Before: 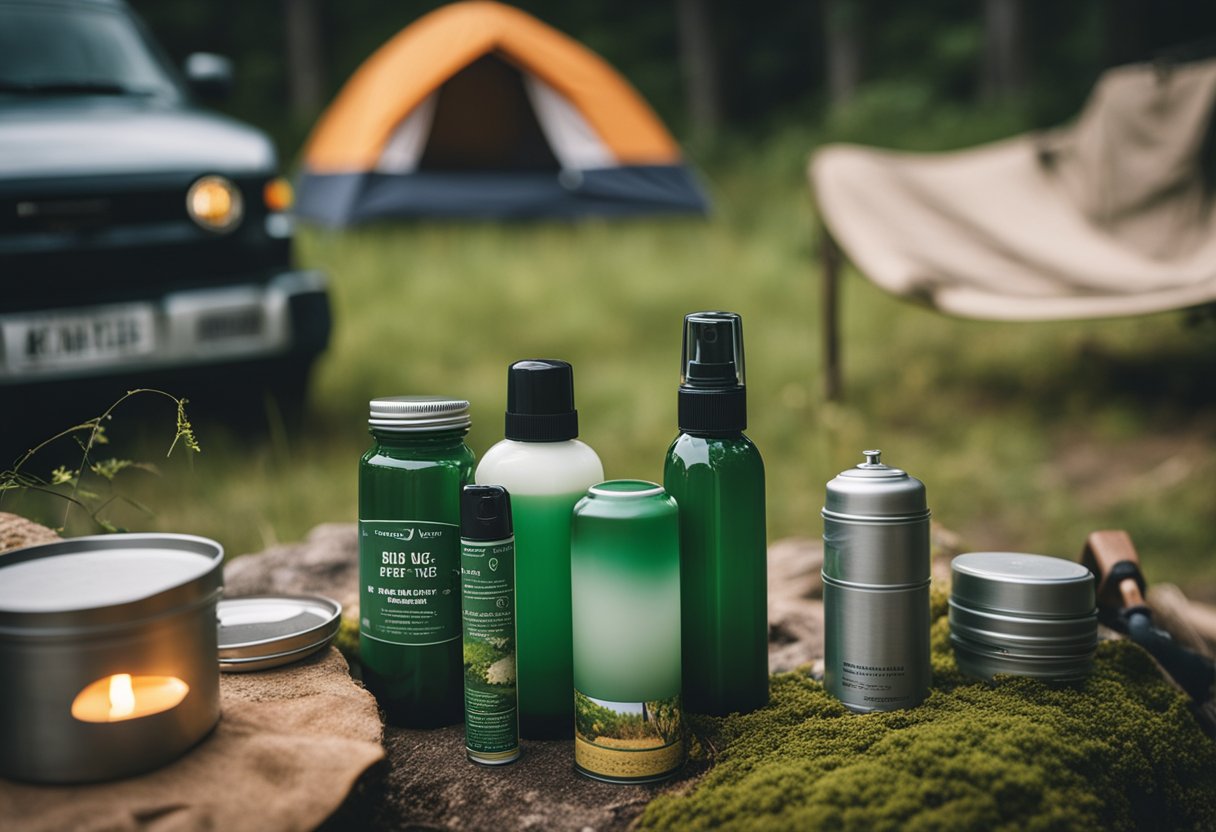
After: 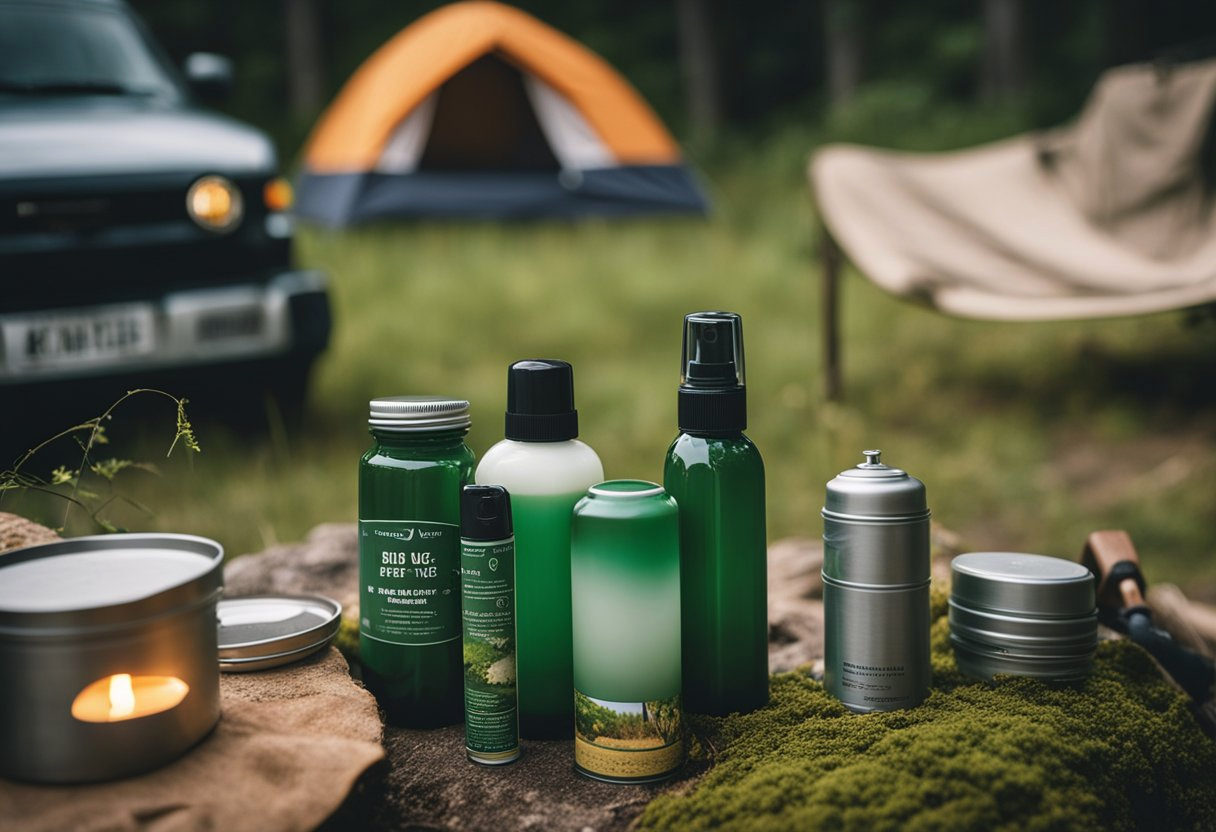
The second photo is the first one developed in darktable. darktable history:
base curve: curves: ch0 [(0, 0) (0.303, 0.277) (1, 1)], exposure shift 0.01, preserve colors none
